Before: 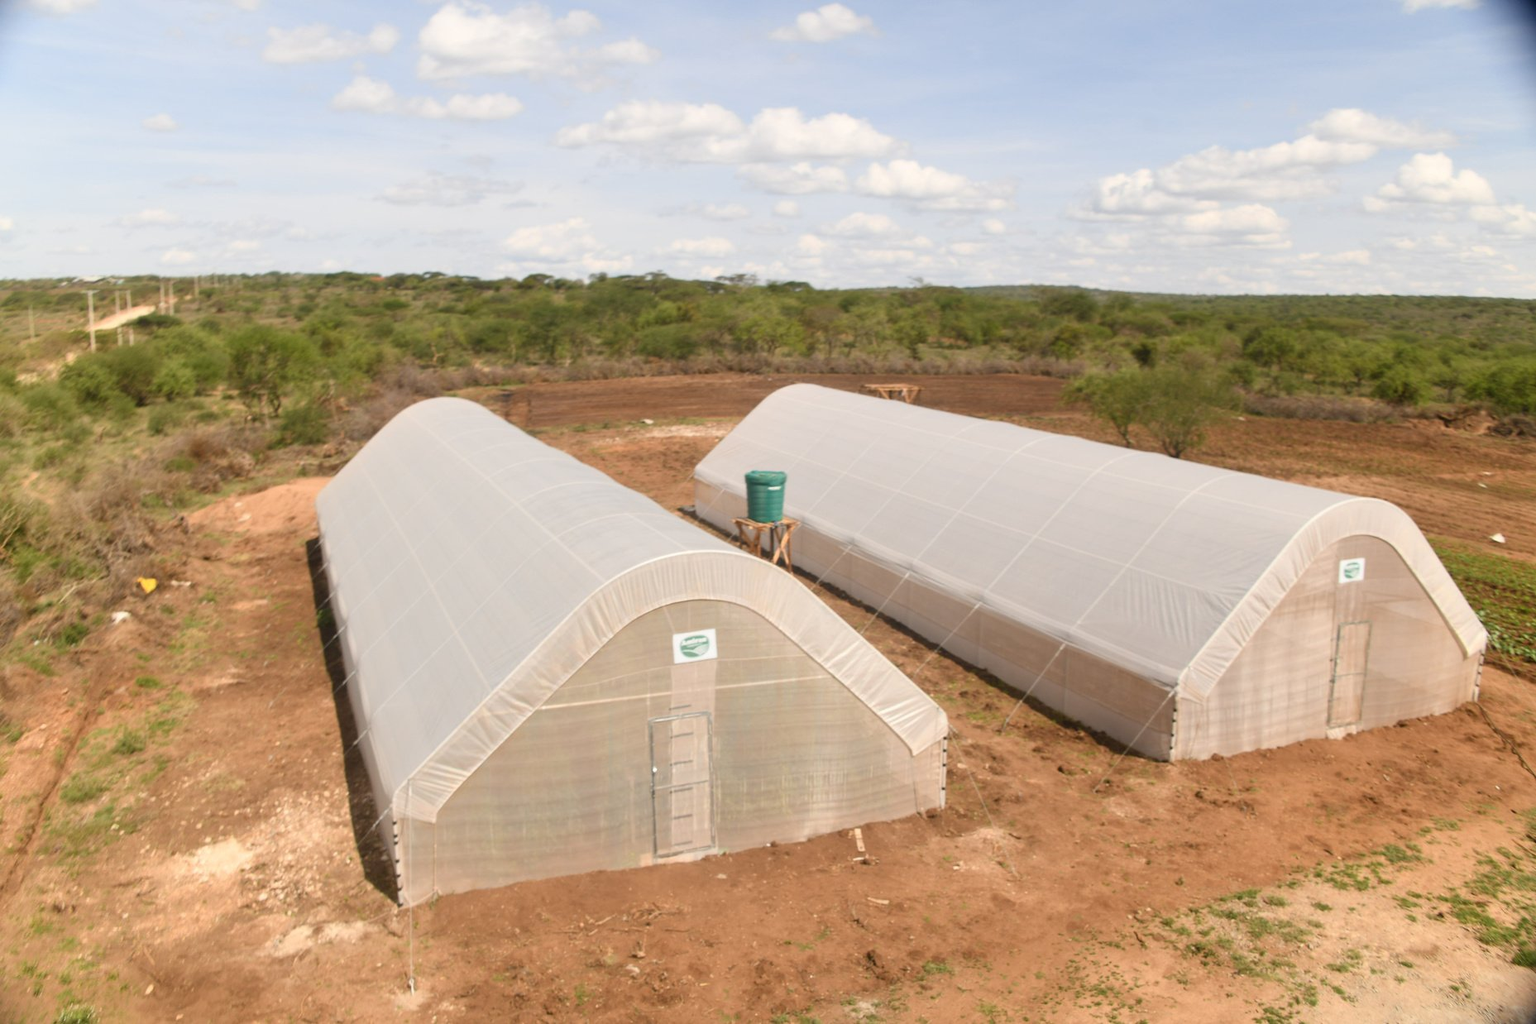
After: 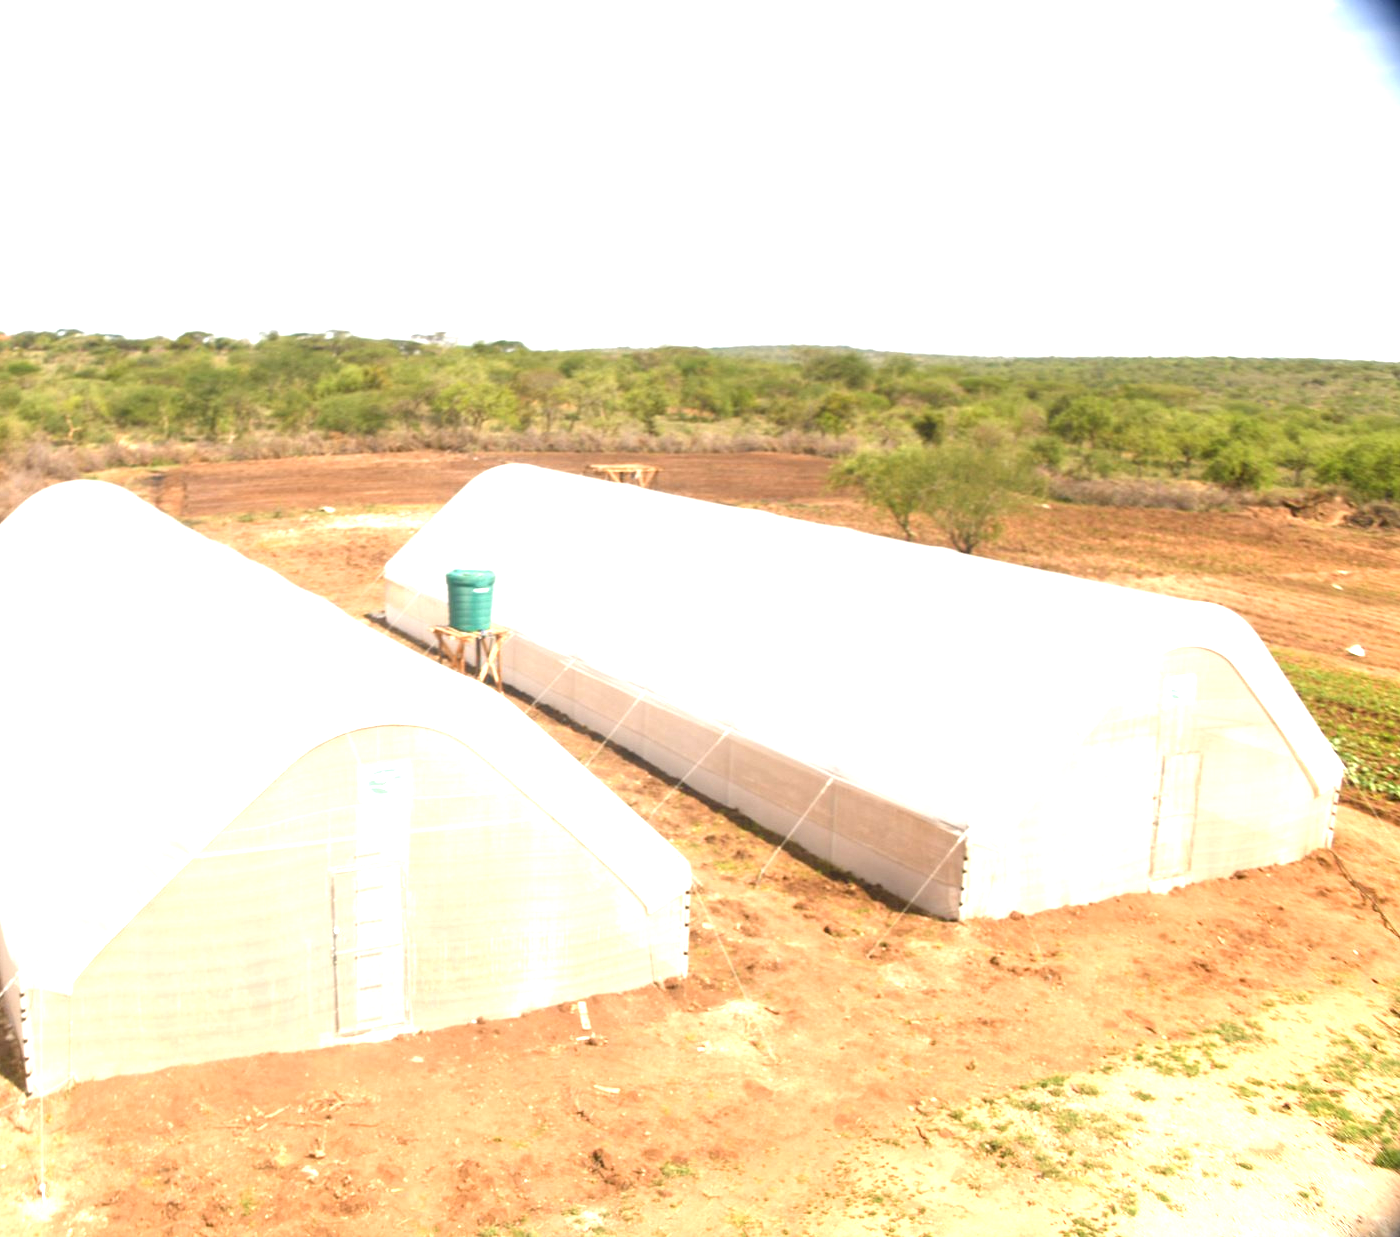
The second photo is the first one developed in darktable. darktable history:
exposure: black level correction 0, exposure 1.5 EV, compensate exposure bias true, compensate highlight preservation false
crop and rotate: left 24.6%
